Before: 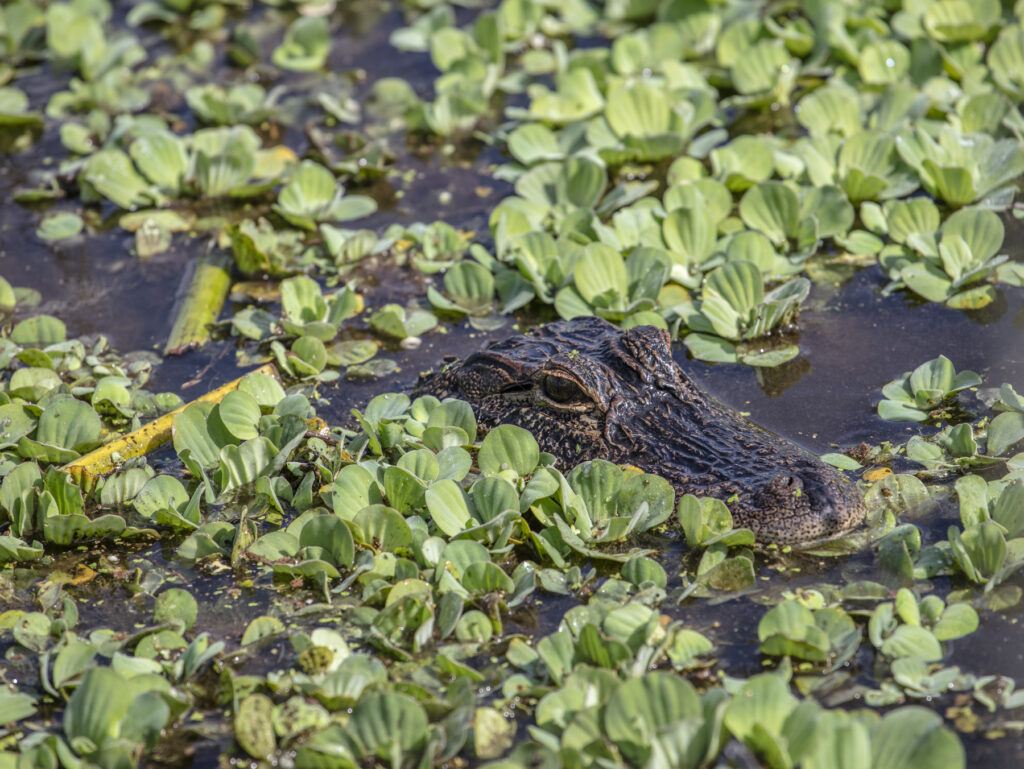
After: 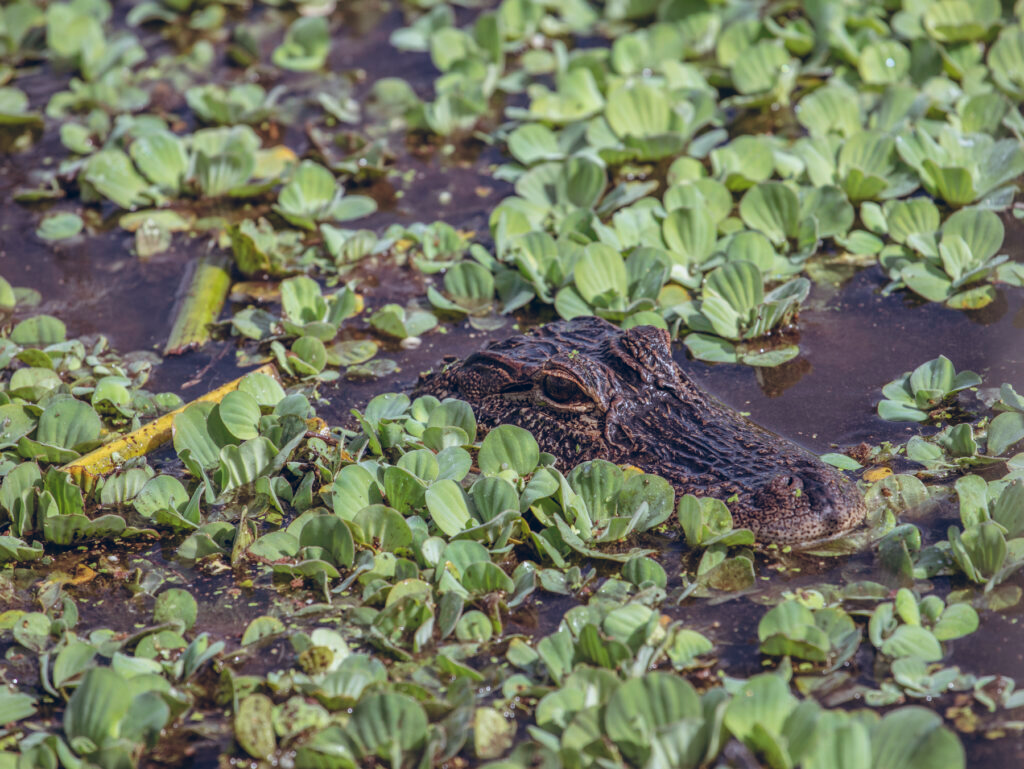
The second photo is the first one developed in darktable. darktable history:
white balance: red 0.983, blue 1.036
exposure: exposure -0.21 EV, compensate highlight preservation false
color balance rgb: shadows lift › chroma 9.92%, shadows lift › hue 45.12°, power › luminance 3.26%, power › hue 231.93°, global offset › luminance 0.4%, global offset › chroma 0.21%, global offset › hue 255.02°
